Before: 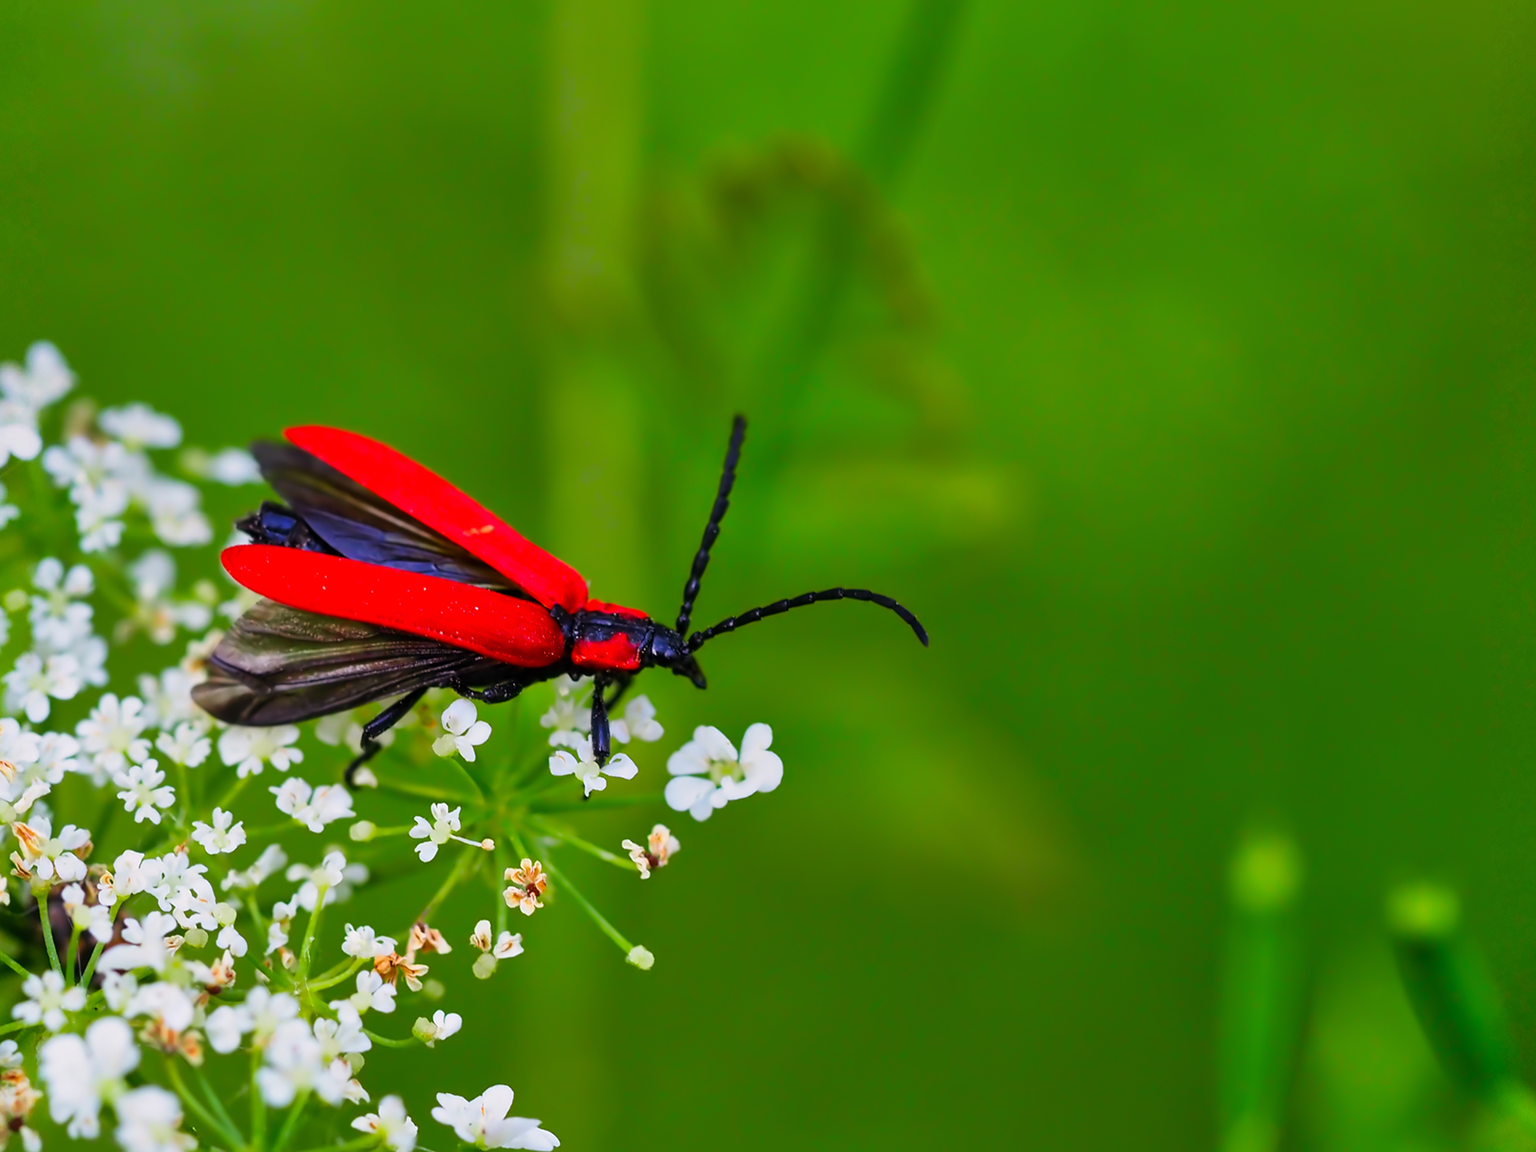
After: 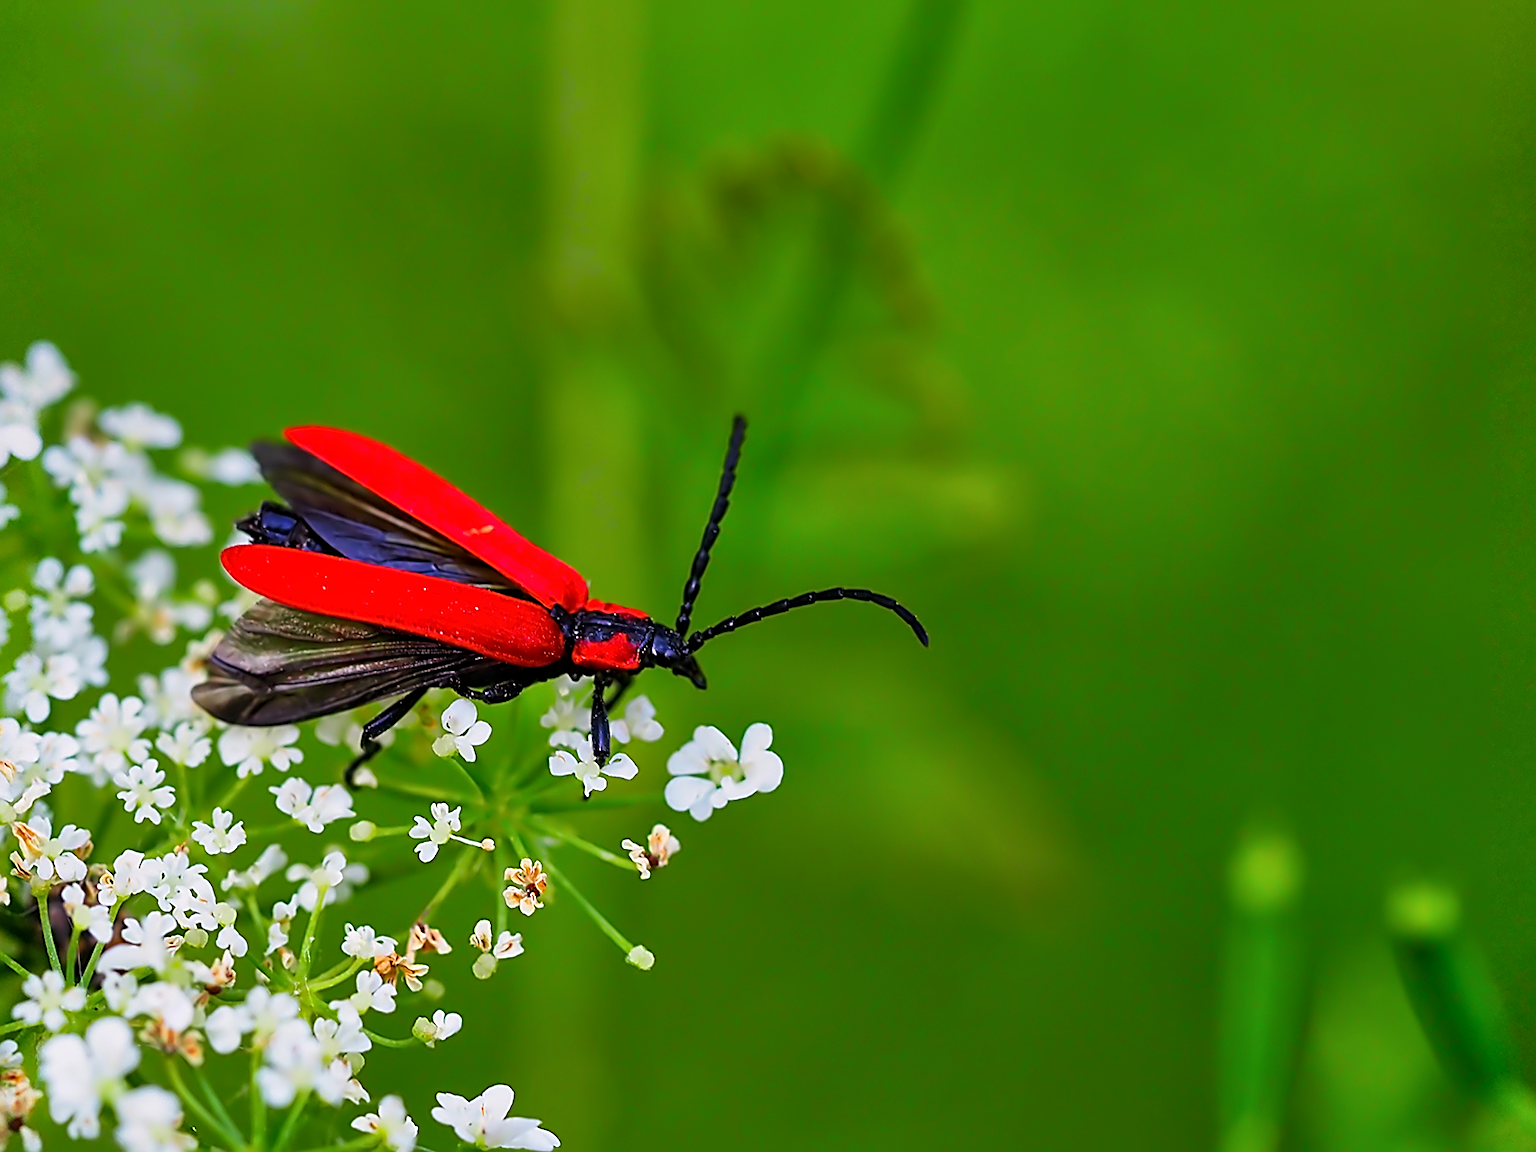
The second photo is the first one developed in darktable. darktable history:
sharpen: amount 1
local contrast: highlights 100%, shadows 100%, detail 120%, midtone range 0.2
